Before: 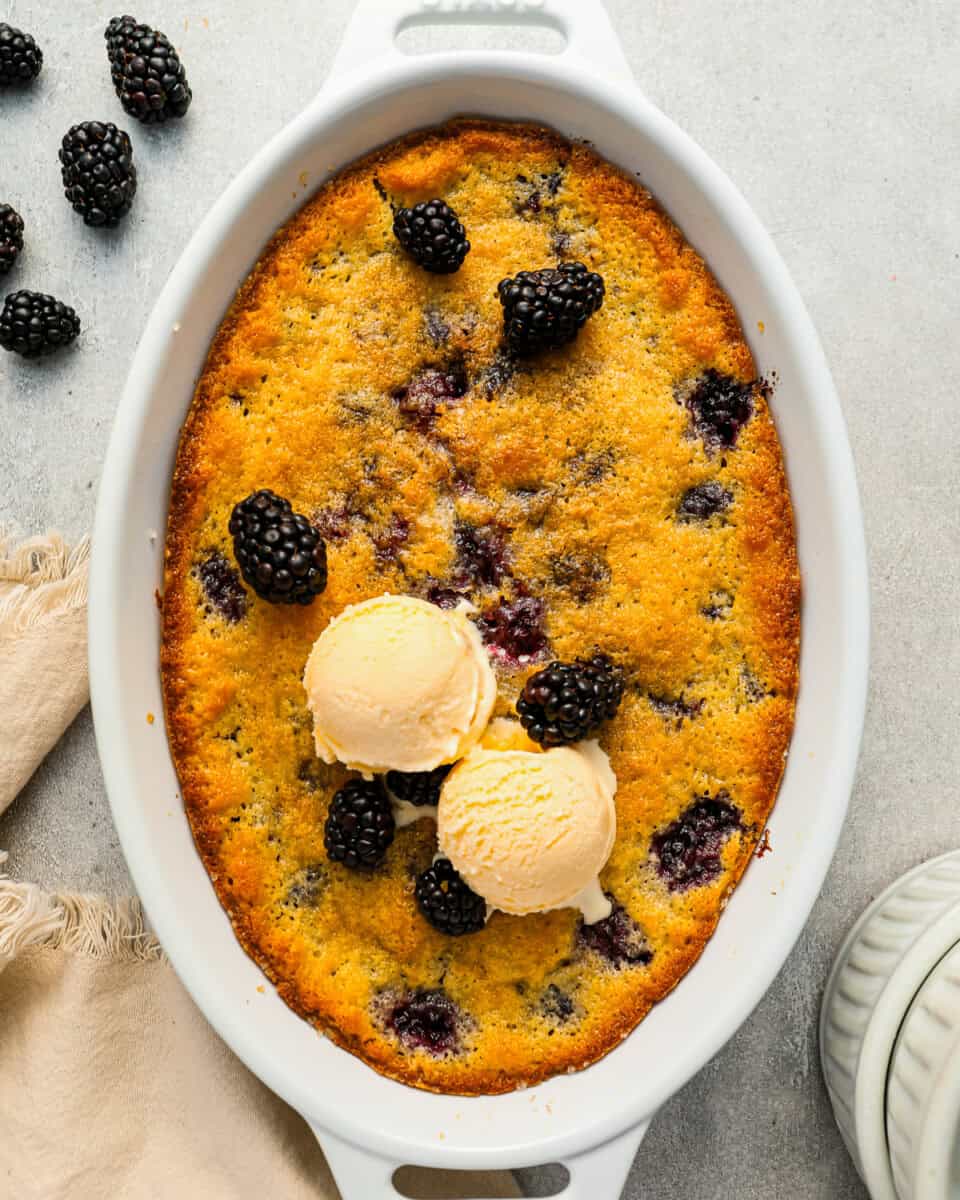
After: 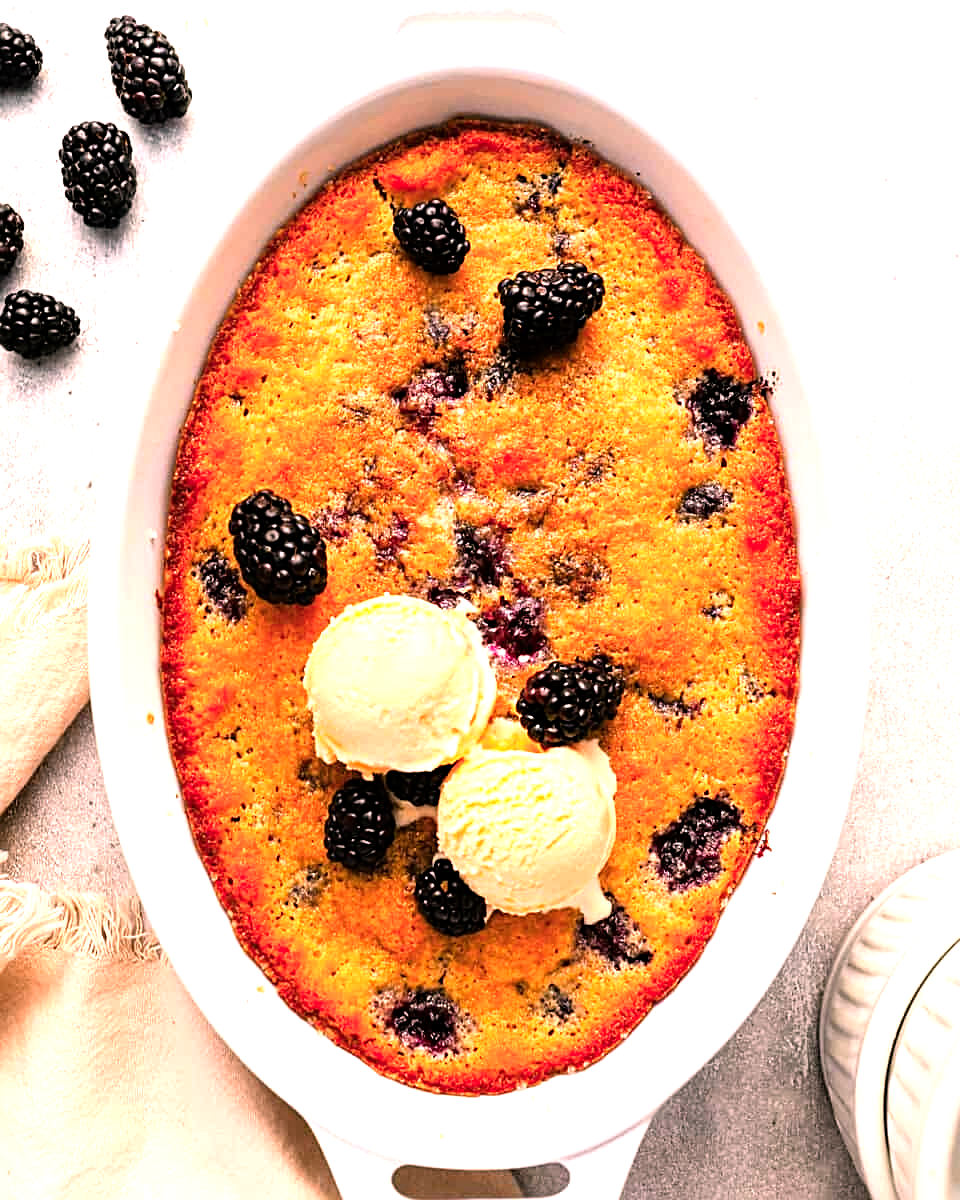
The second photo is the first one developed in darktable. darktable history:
tone equalizer: -8 EV -1.1 EV, -7 EV -0.987 EV, -6 EV -0.88 EV, -5 EV -0.558 EV, -3 EV 0.562 EV, -2 EV 0.847 EV, -1 EV 0.986 EV, +0 EV 1.07 EV
sharpen: on, module defaults
color zones: curves: ch1 [(0.239, 0.552) (0.75, 0.5)]; ch2 [(0.25, 0.462) (0.749, 0.457)]
color correction: highlights a* 14.63, highlights b* 4.8
